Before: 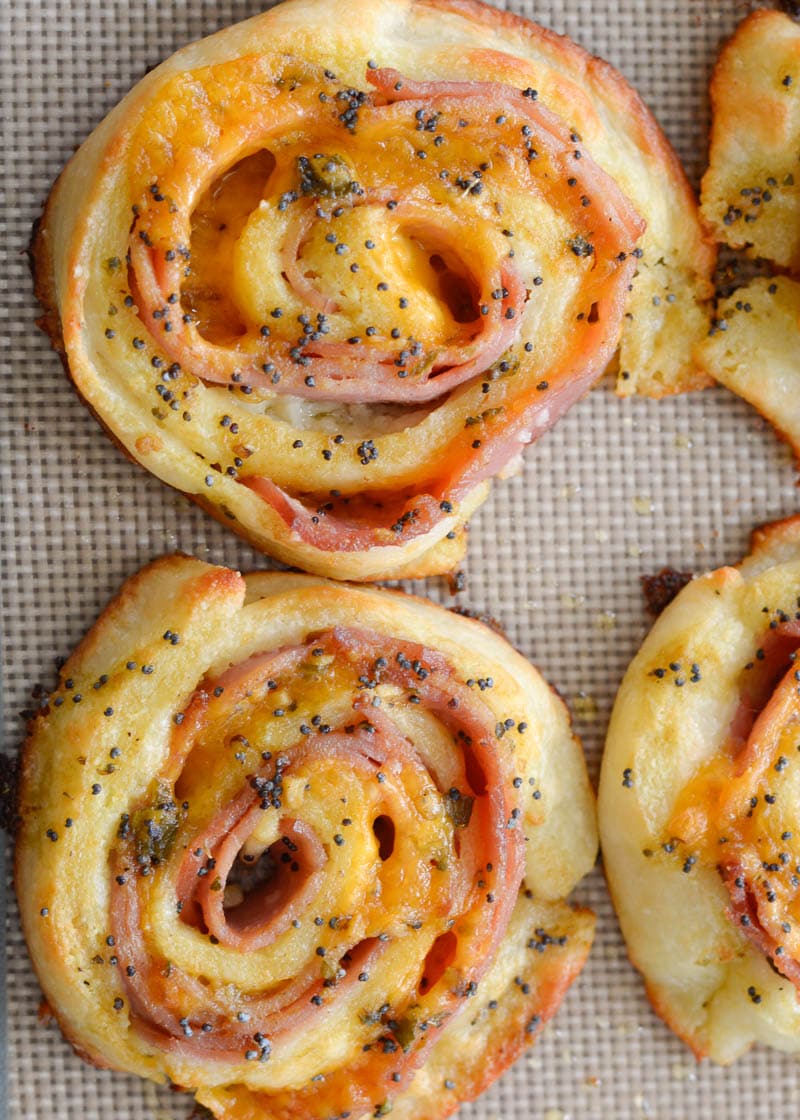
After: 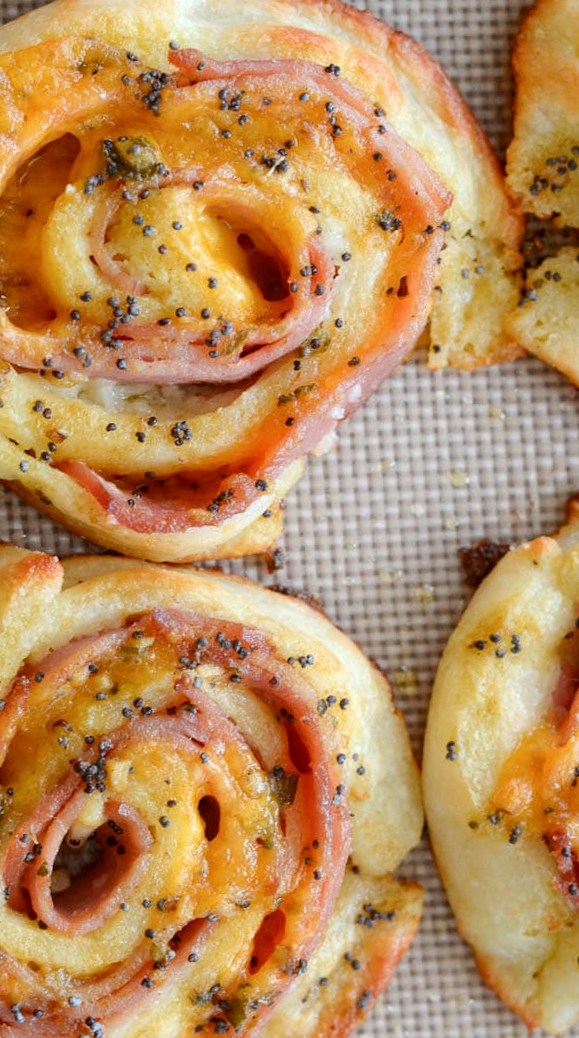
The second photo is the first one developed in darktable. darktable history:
crop and rotate: left 24.034%, top 2.838%, right 6.406%, bottom 6.299%
rotate and perspective: rotation -1.75°, automatic cropping off
color correction: highlights a* -3.28, highlights b* -6.24, shadows a* 3.1, shadows b* 5.19
local contrast: highlights 100%, shadows 100%, detail 120%, midtone range 0.2
